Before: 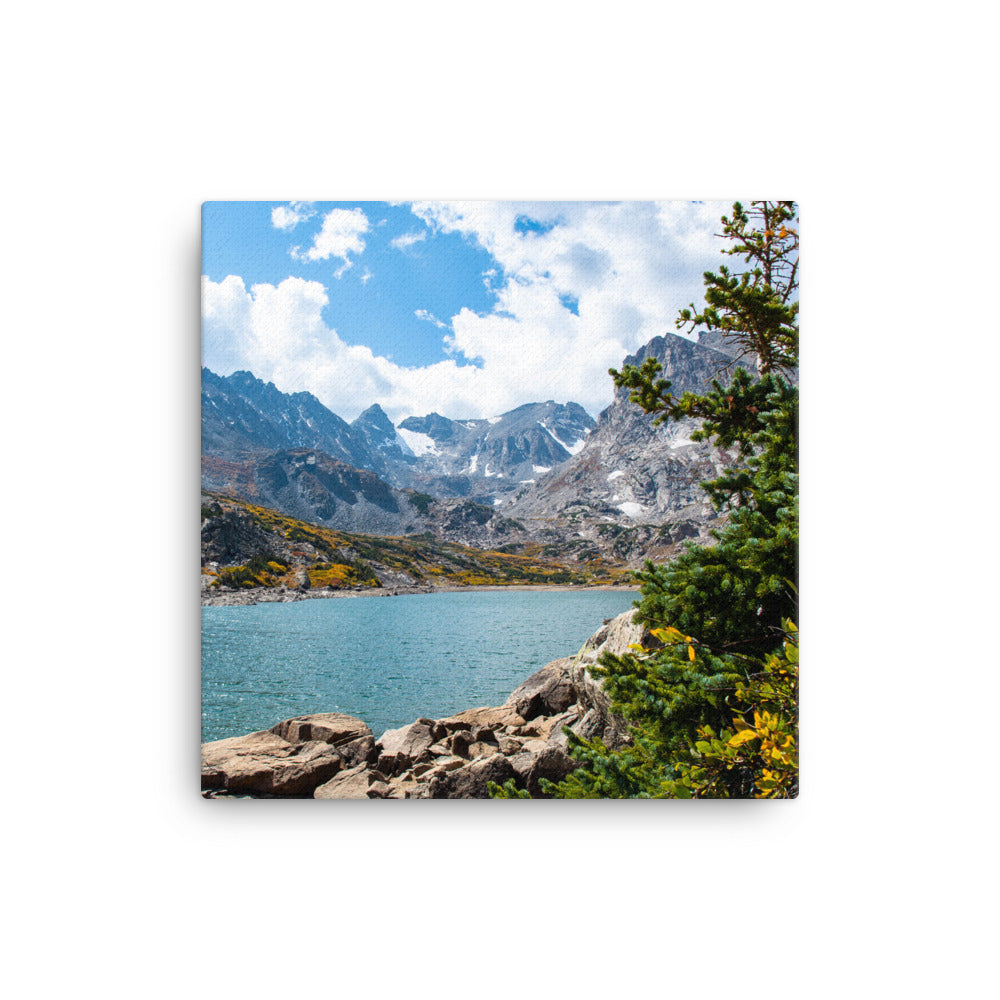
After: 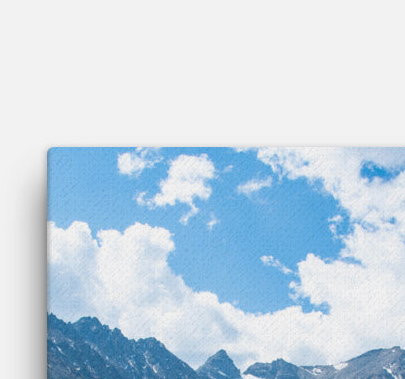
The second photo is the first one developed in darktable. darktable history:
crop: left 15.452%, top 5.459%, right 43.956%, bottom 56.62%
exposure: exposure -0.177 EV, compensate highlight preservation false
